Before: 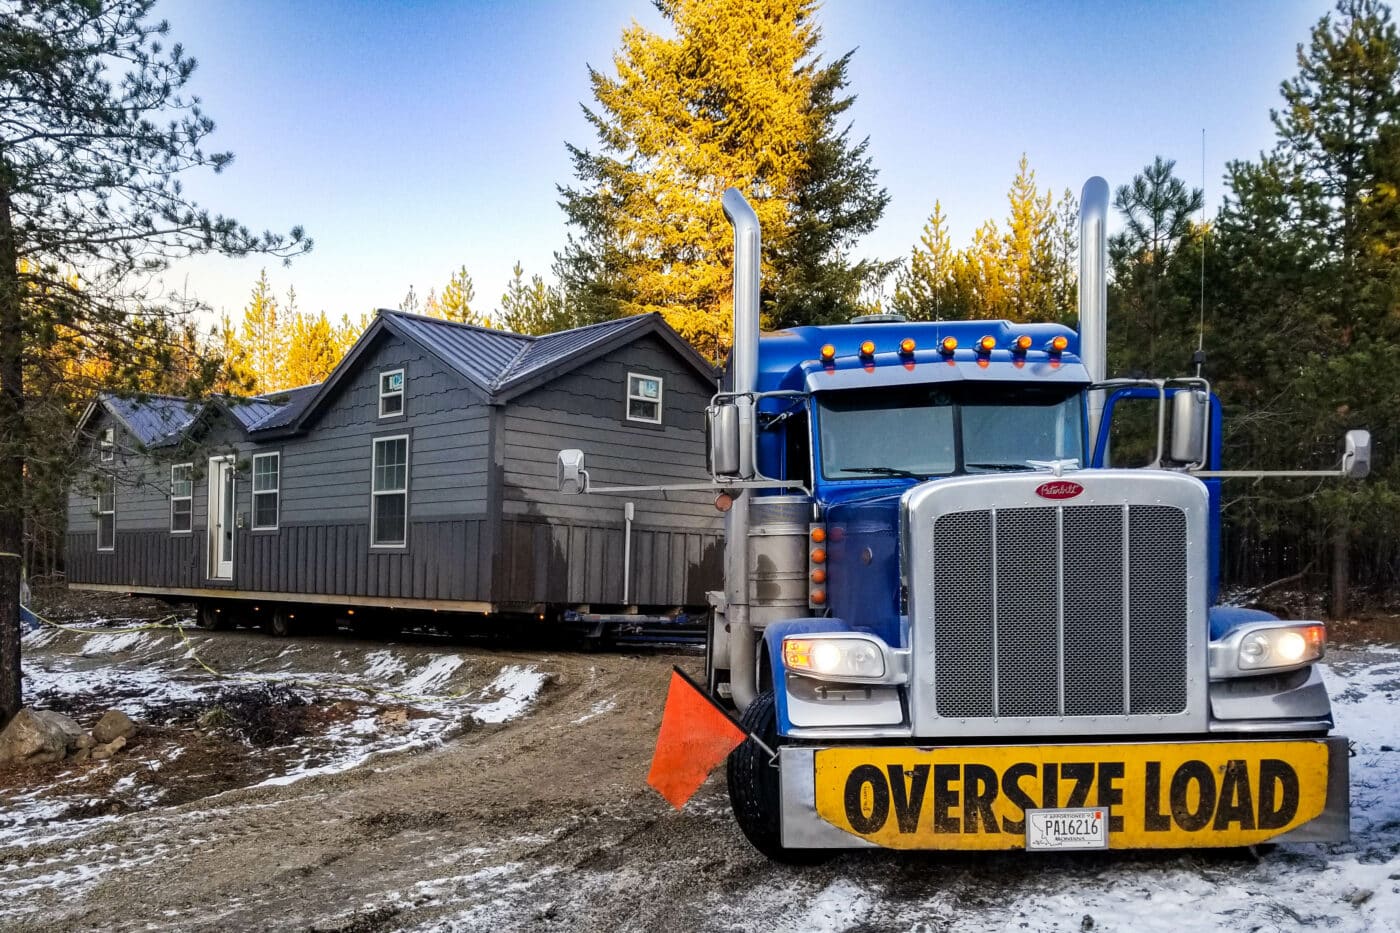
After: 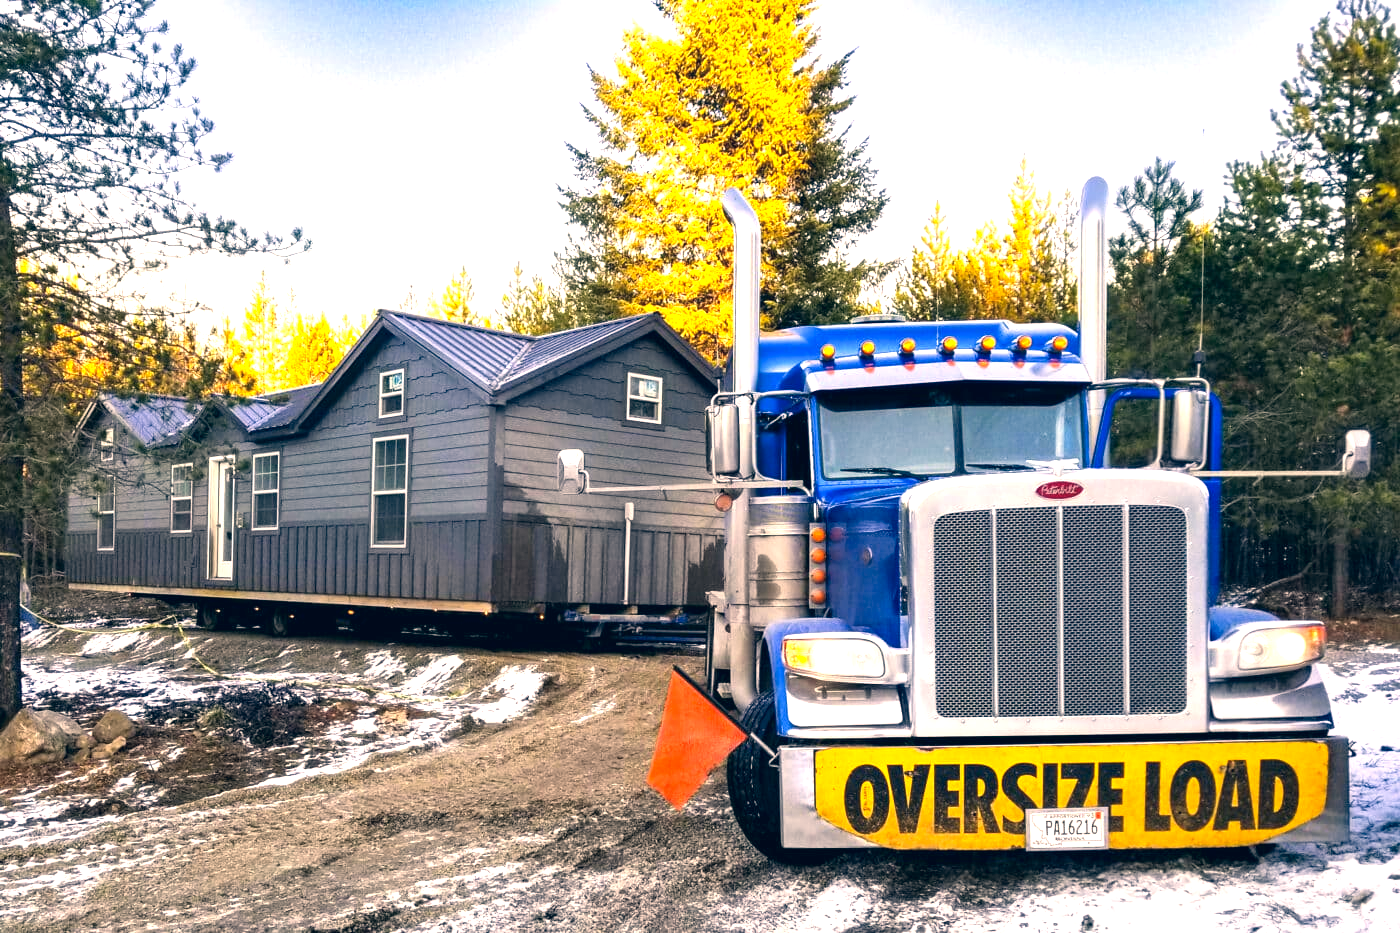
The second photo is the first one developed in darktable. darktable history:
exposure: exposure 1.093 EV, compensate highlight preservation false
color correction: highlights a* 10.32, highlights b* 14.08, shadows a* -9.69, shadows b* -14.85
